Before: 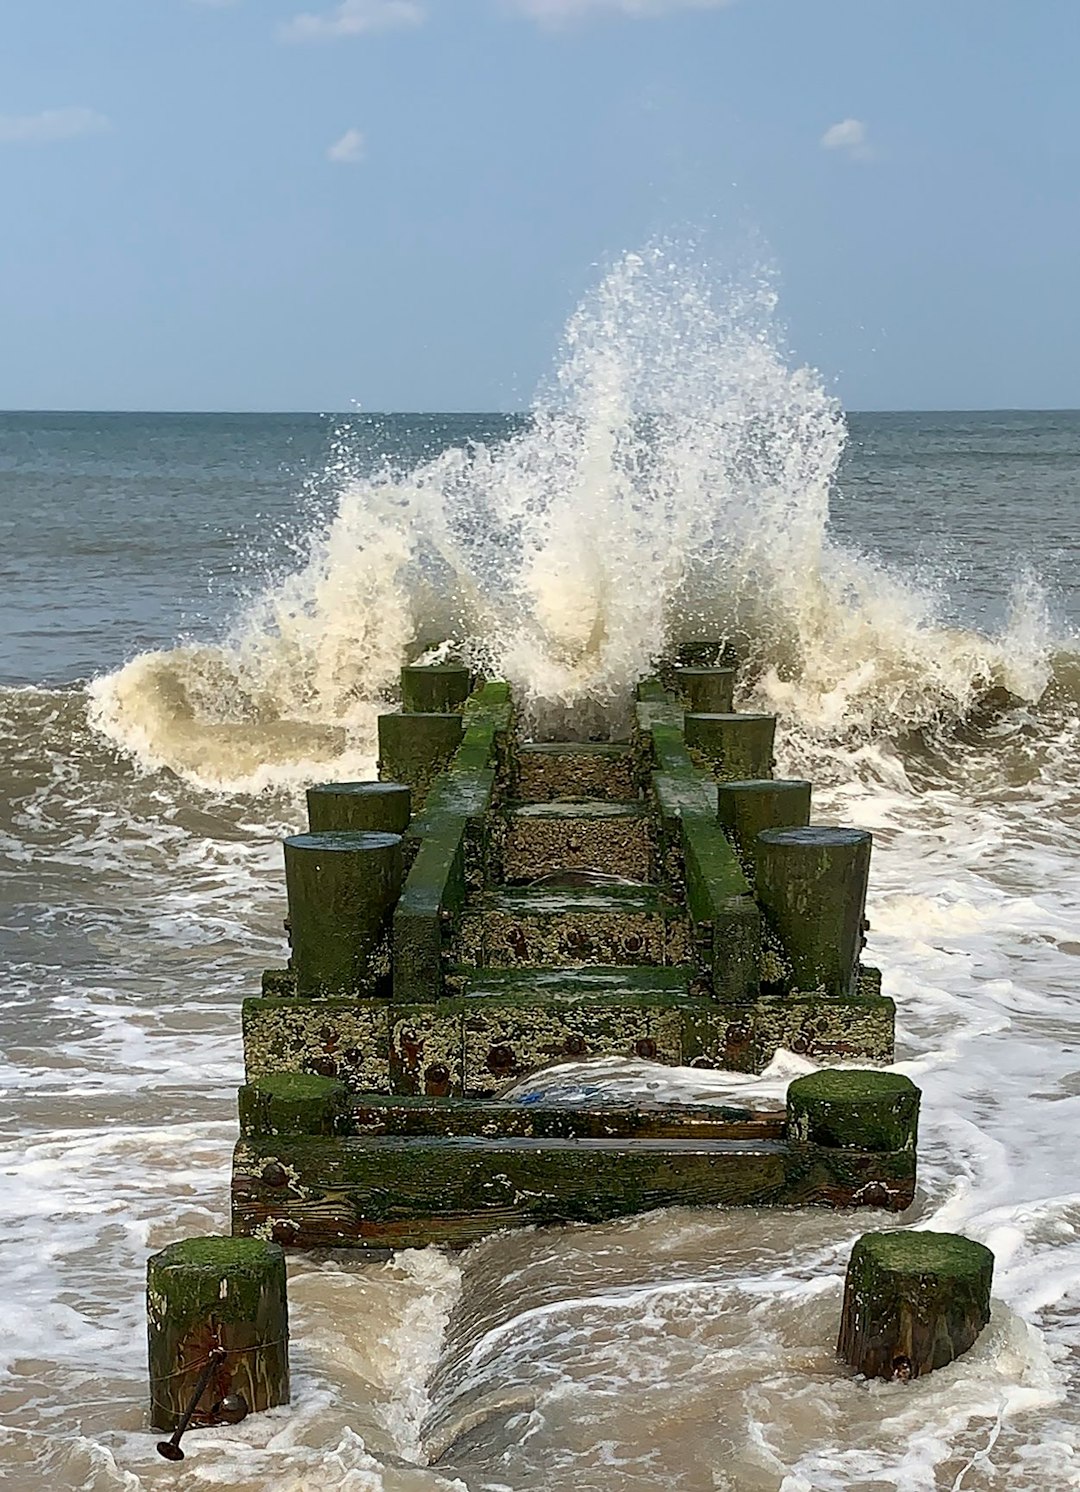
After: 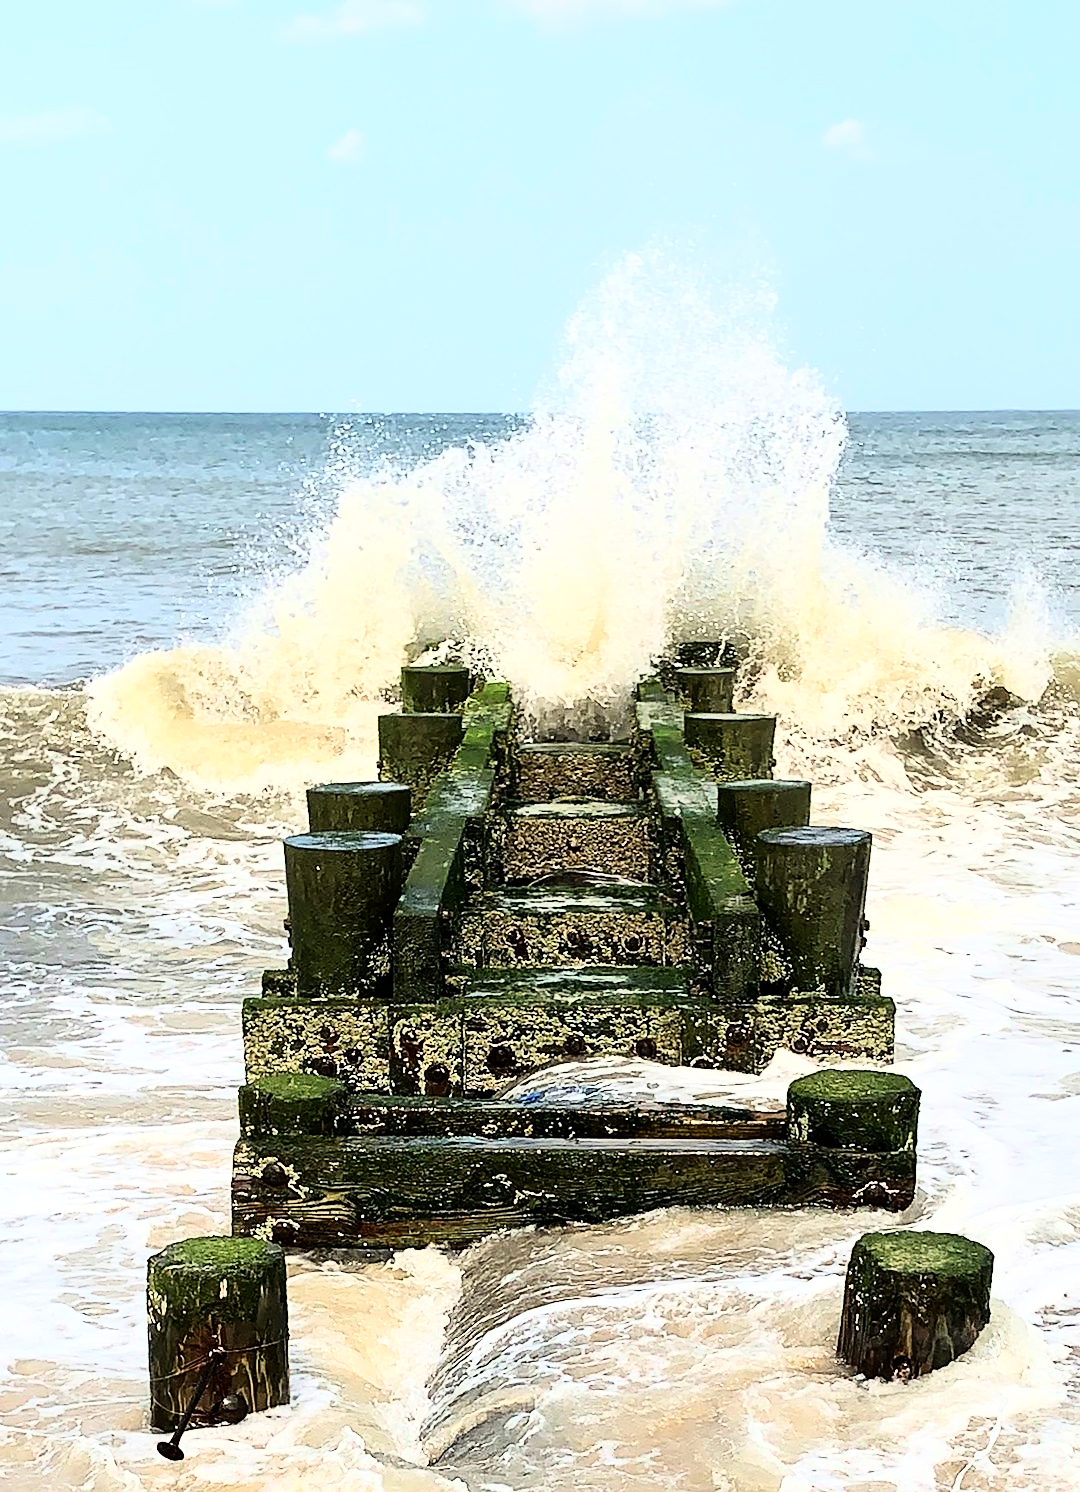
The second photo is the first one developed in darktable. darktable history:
rgb curve: curves: ch0 [(0, 0) (0.21, 0.15) (0.24, 0.21) (0.5, 0.75) (0.75, 0.96) (0.89, 0.99) (1, 1)]; ch1 [(0, 0.02) (0.21, 0.13) (0.25, 0.2) (0.5, 0.67) (0.75, 0.9) (0.89, 0.97) (1, 1)]; ch2 [(0, 0.02) (0.21, 0.13) (0.25, 0.2) (0.5, 0.67) (0.75, 0.9) (0.89, 0.97) (1, 1)], compensate middle gray true
exposure: exposure 0.197 EV, compensate highlight preservation false
